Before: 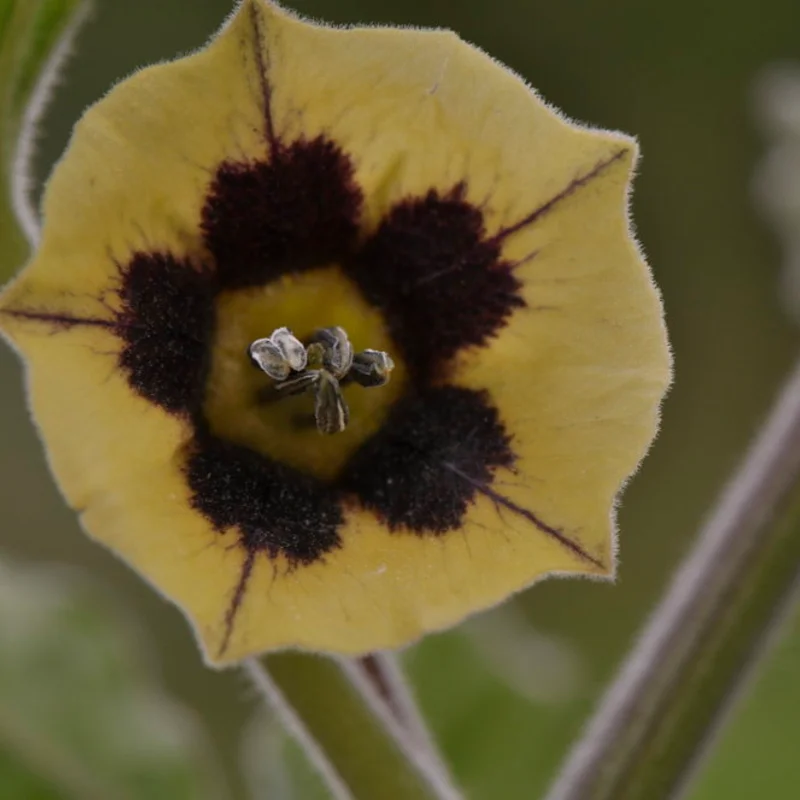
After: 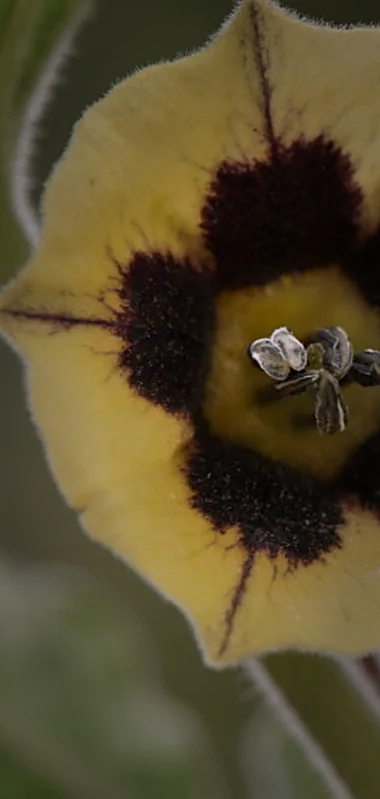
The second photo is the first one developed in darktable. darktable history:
vignetting: fall-off start 48.16%, brightness -0.425, saturation -0.197, automatic ratio true, width/height ratio 1.298
sharpen: on, module defaults
crop and rotate: left 0.044%, top 0%, right 52.352%
